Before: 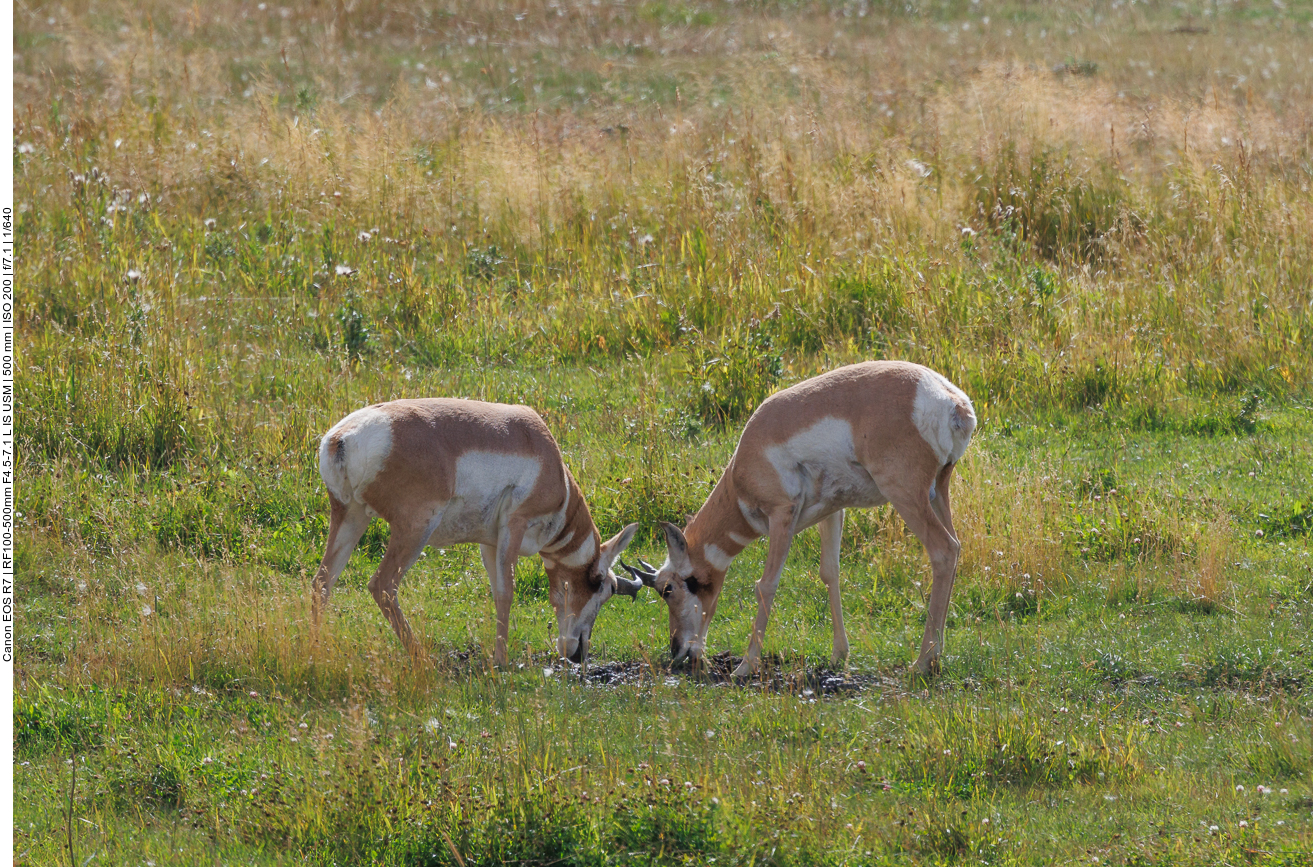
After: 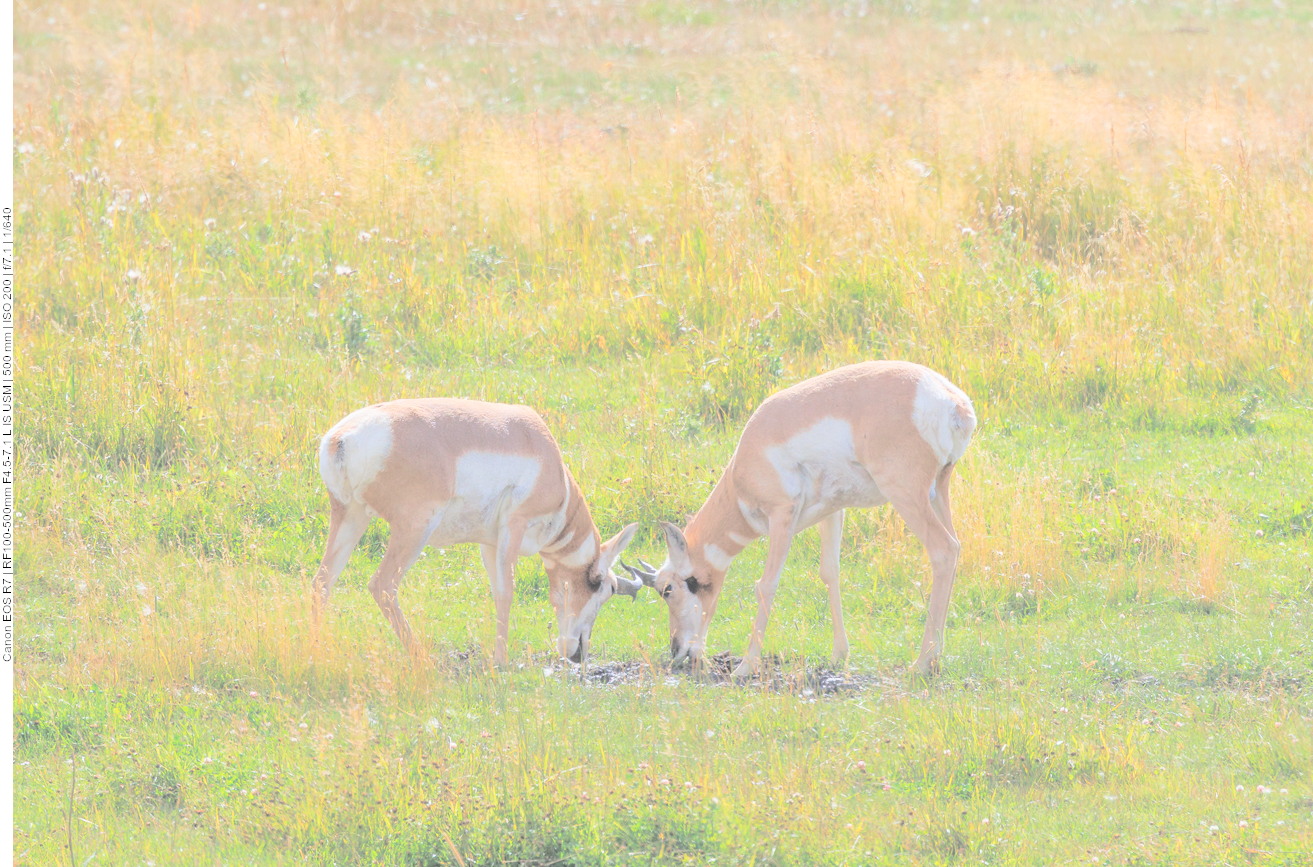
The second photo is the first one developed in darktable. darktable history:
contrast brightness saturation: brightness 0.986
tone curve: curves: ch0 [(0, 0) (0.003, 0.001) (0.011, 0.004) (0.025, 0.013) (0.044, 0.022) (0.069, 0.035) (0.1, 0.053) (0.136, 0.088) (0.177, 0.149) (0.224, 0.213) (0.277, 0.293) (0.335, 0.381) (0.399, 0.463) (0.468, 0.546) (0.543, 0.616) (0.623, 0.693) (0.709, 0.766) (0.801, 0.843) (0.898, 0.921) (1, 1)], color space Lab, independent channels, preserve colors none
